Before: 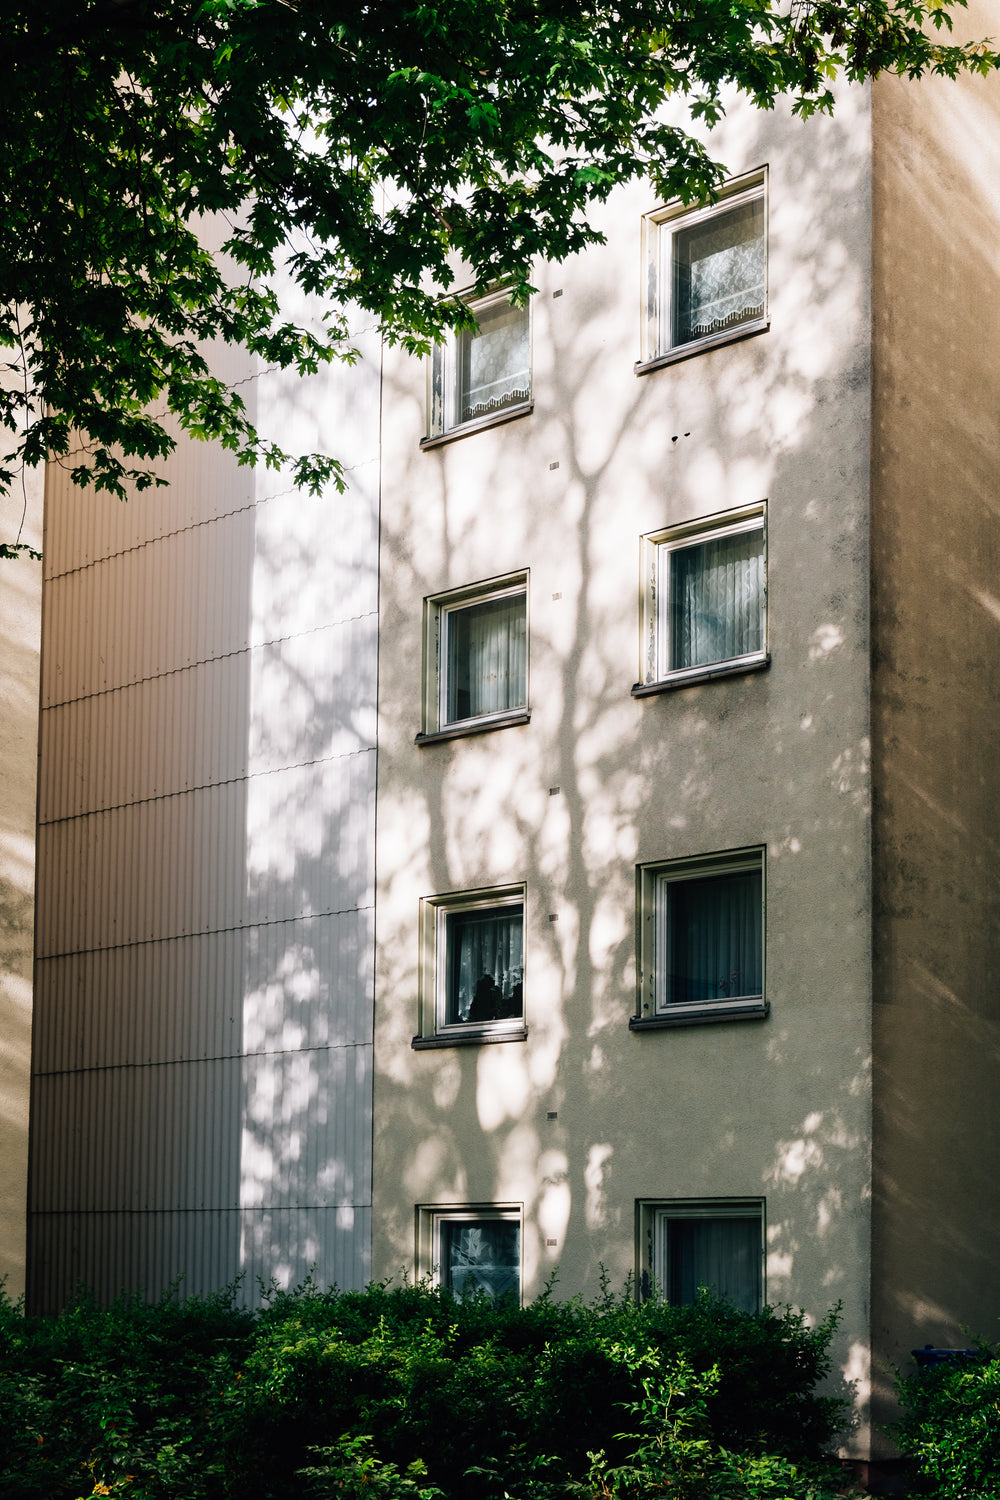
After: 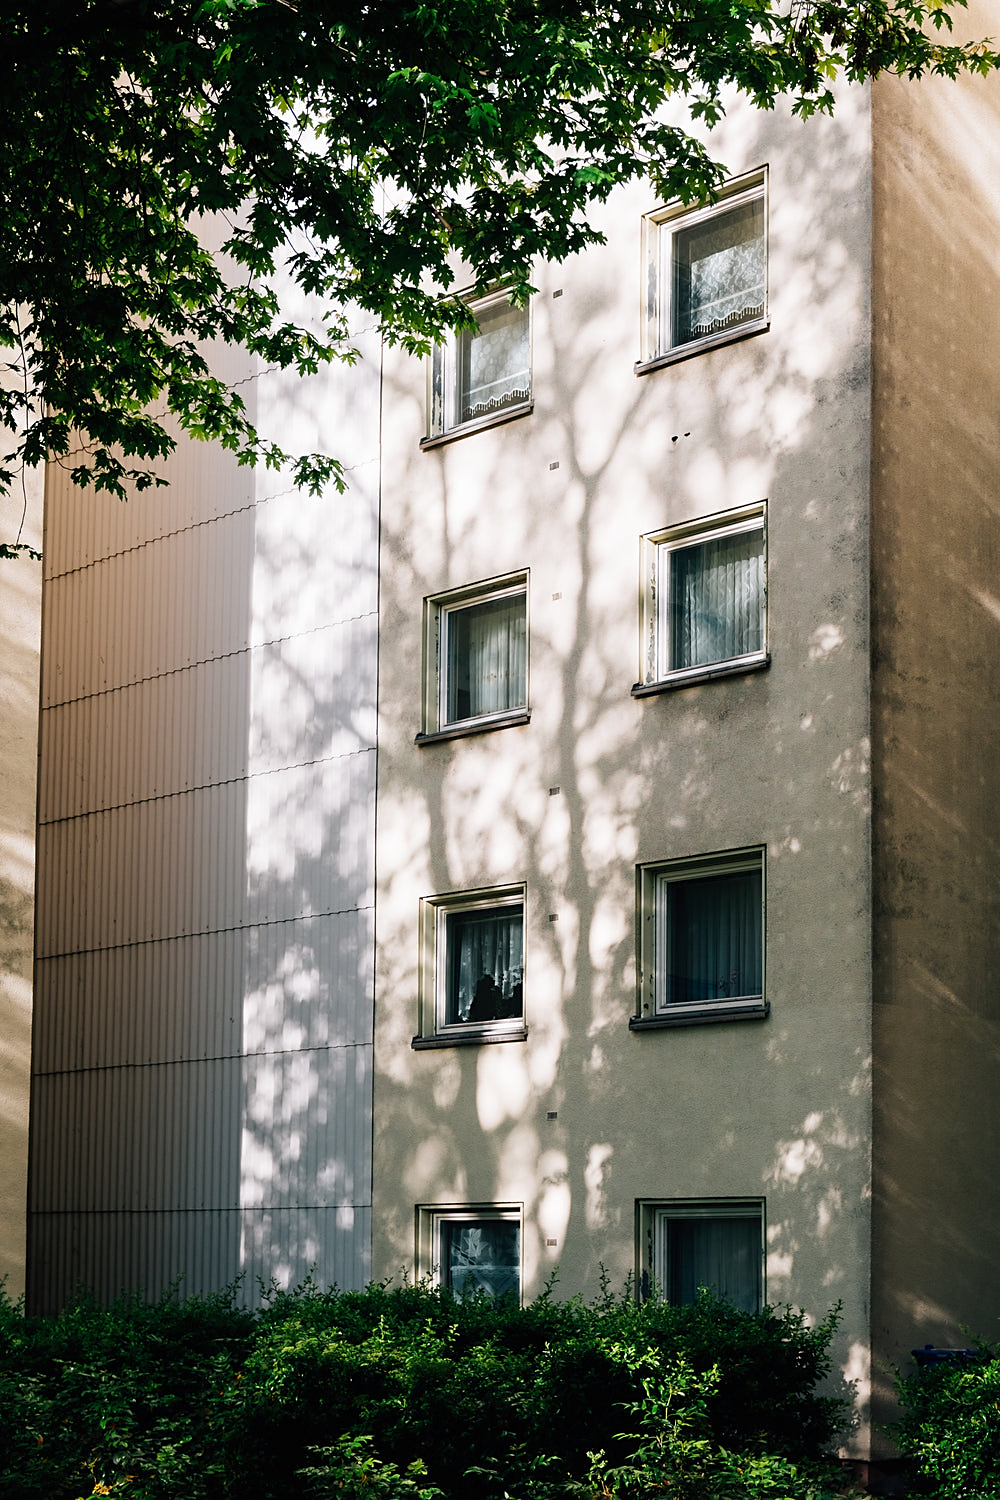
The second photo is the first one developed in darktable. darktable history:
white balance: emerald 1
sharpen: radius 1.864, amount 0.398, threshold 1.271
tone equalizer: -8 EV -0.55 EV
